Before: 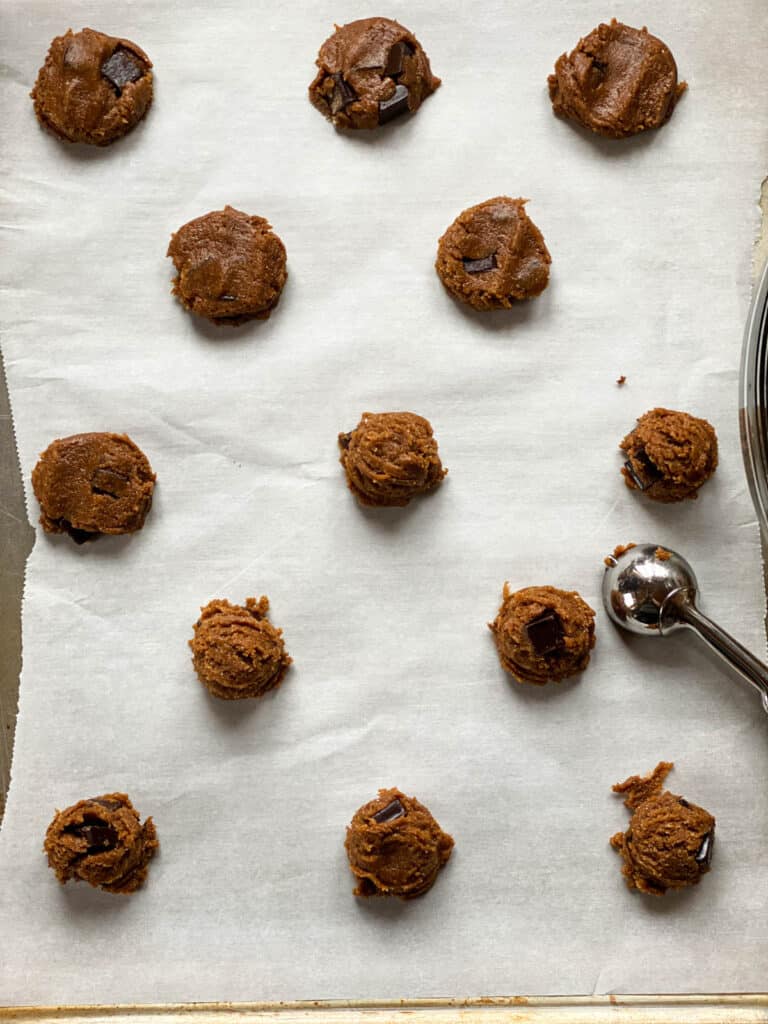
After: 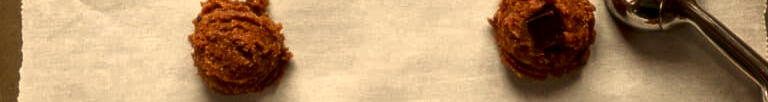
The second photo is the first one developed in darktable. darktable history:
white balance: red 1.138, green 0.996, blue 0.812
contrast brightness saturation: brightness -0.2, saturation 0.08
soften: size 10%, saturation 50%, brightness 0.2 EV, mix 10%
crop and rotate: top 59.084%, bottom 30.916%
